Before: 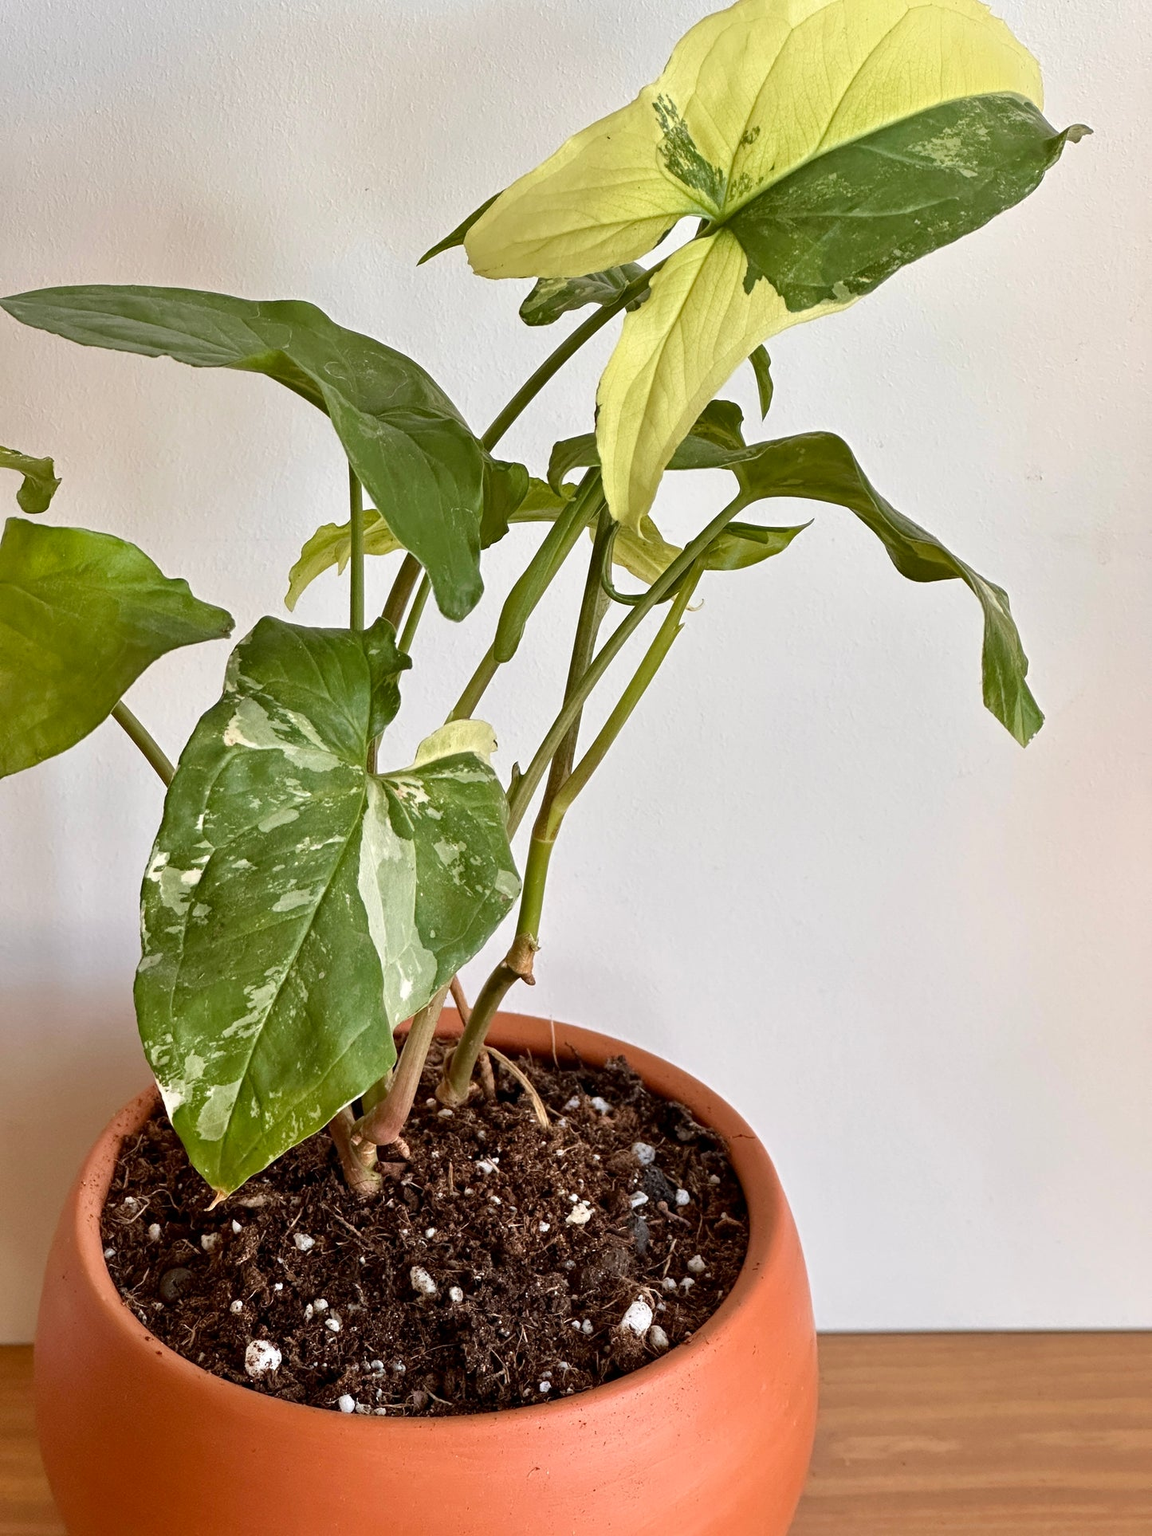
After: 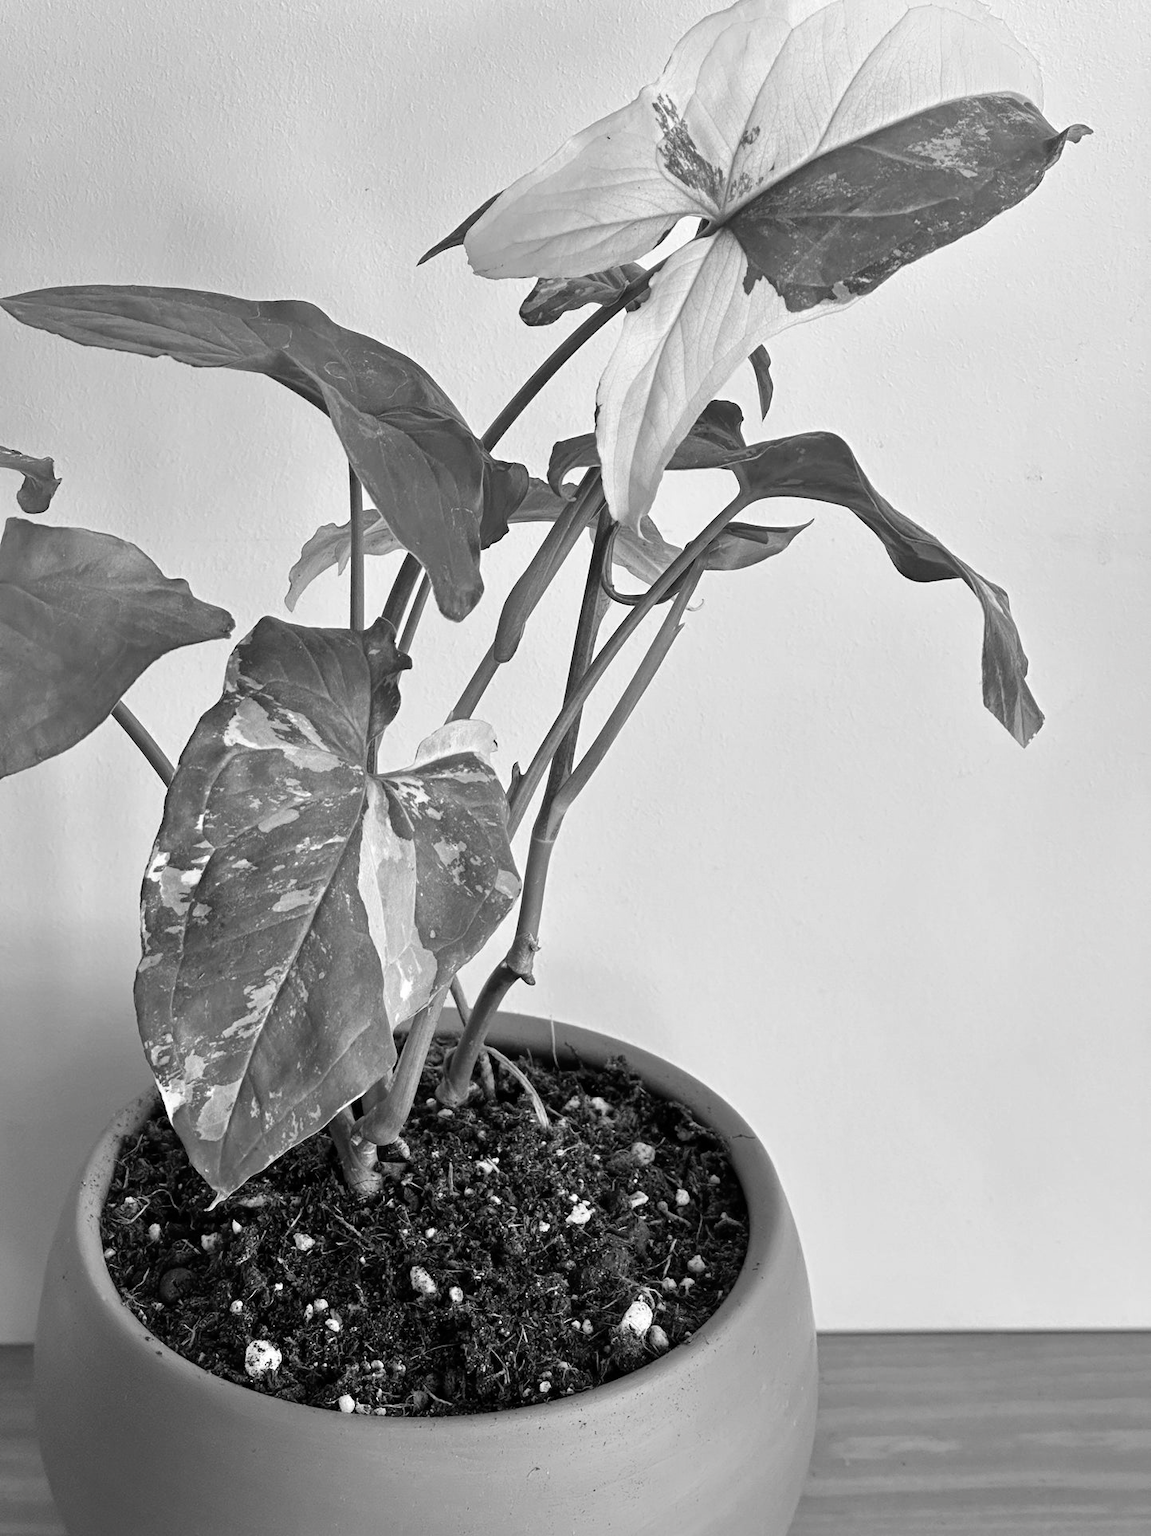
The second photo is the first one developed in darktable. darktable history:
contrast brightness saturation: saturation -0.995
